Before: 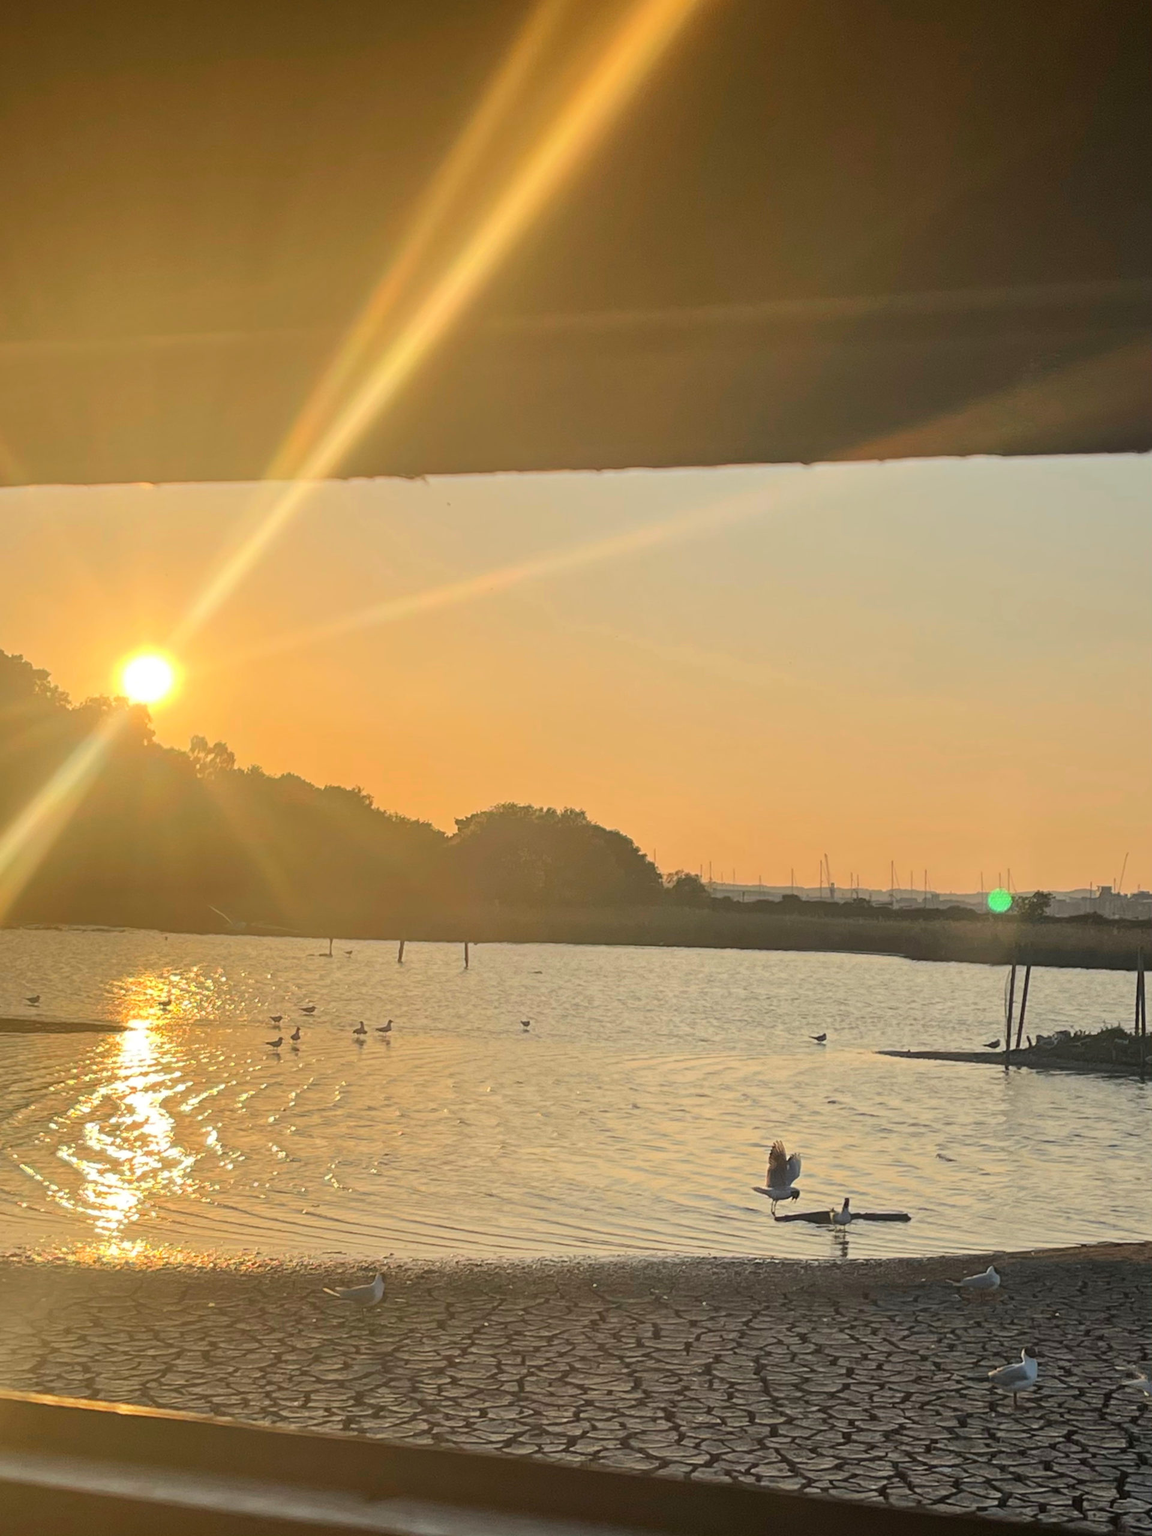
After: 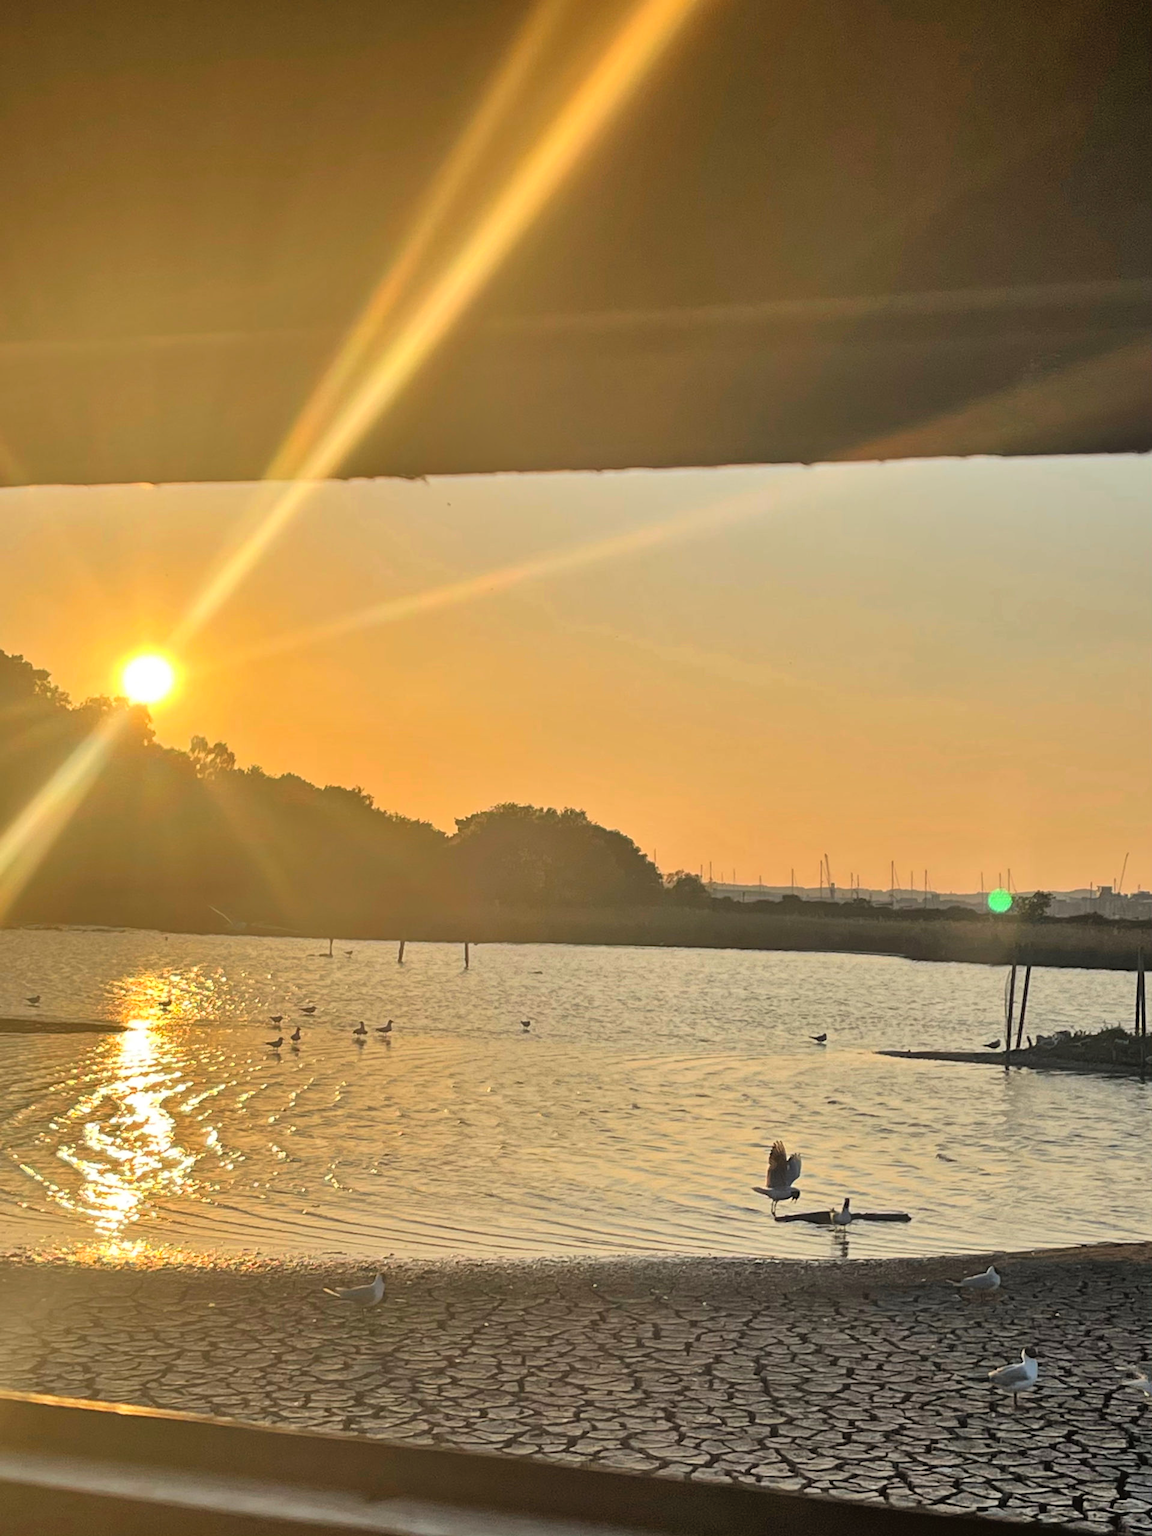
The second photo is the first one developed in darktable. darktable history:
tone curve: curves: ch0 [(0, 0) (0.003, 0.005) (0.011, 0.008) (0.025, 0.014) (0.044, 0.021) (0.069, 0.027) (0.1, 0.041) (0.136, 0.083) (0.177, 0.138) (0.224, 0.197) (0.277, 0.259) (0.335, 0.331) (0.399, 0.399) (0.468, 0.476) (0.543, 0.547) (0.623, 0.635) (0.709, 0.753) (0.801, 0.847) (0.898, 0.94) (1, 1)], color space Lab, linked channels, preserve colors none
shadows and highlights: low approximation 0.01, soften with gaussian
